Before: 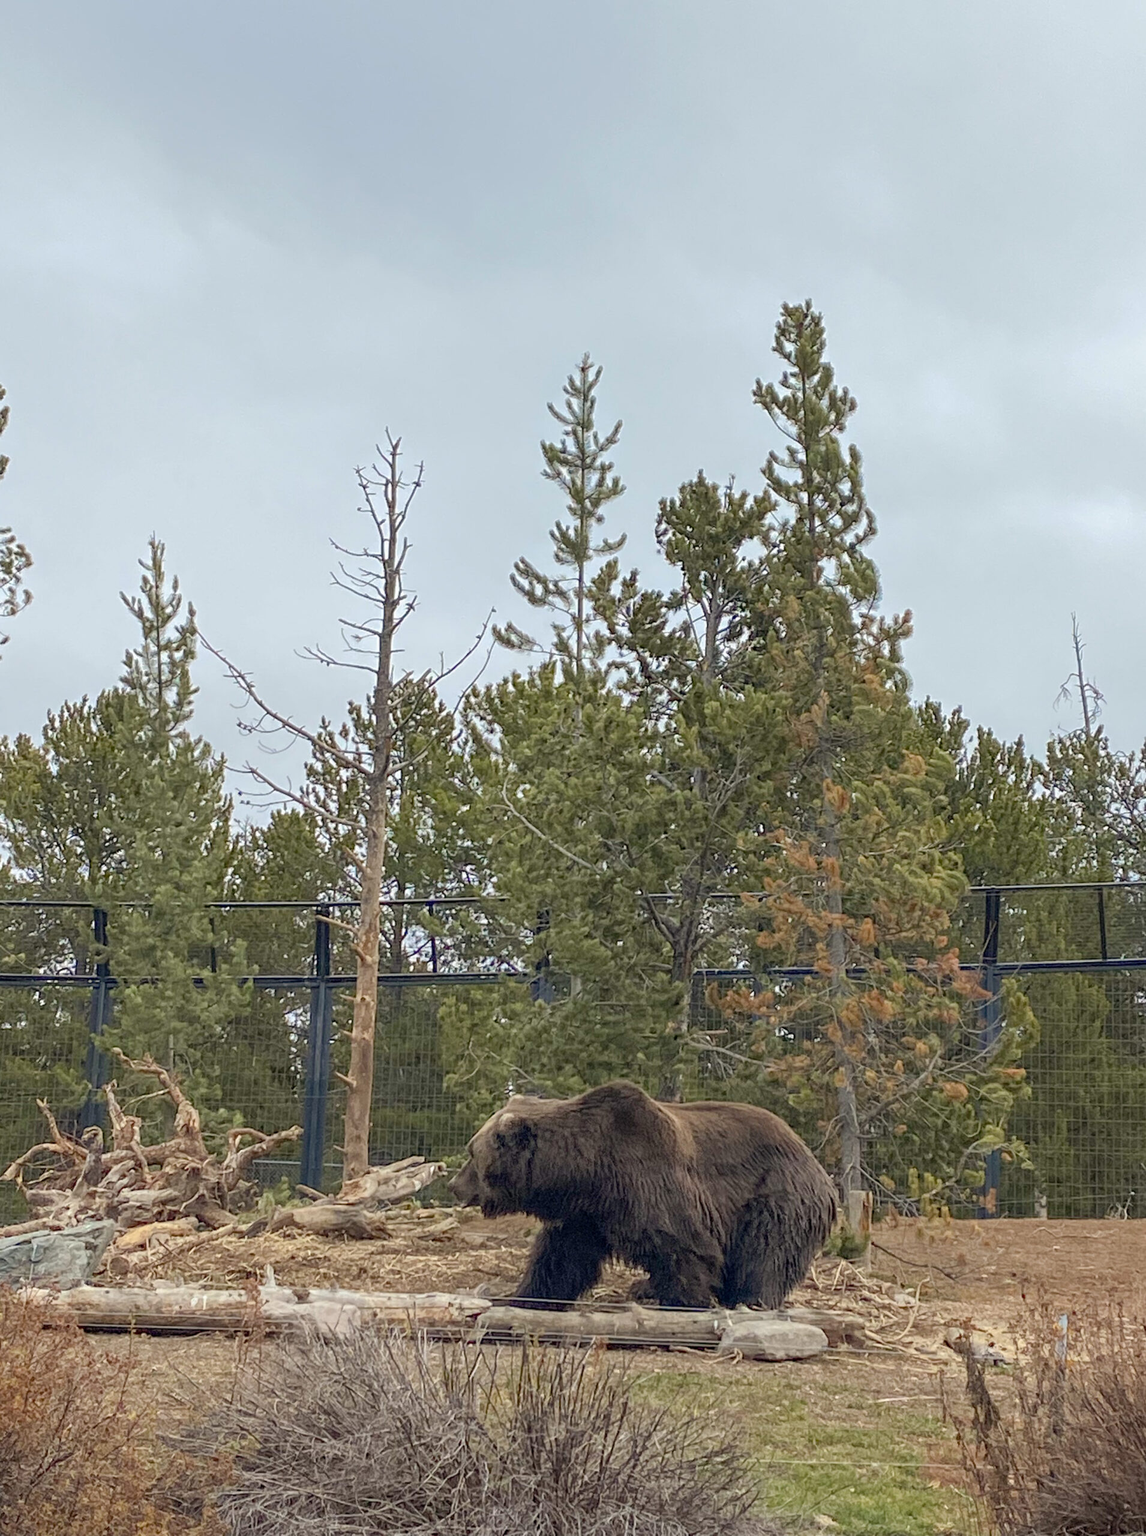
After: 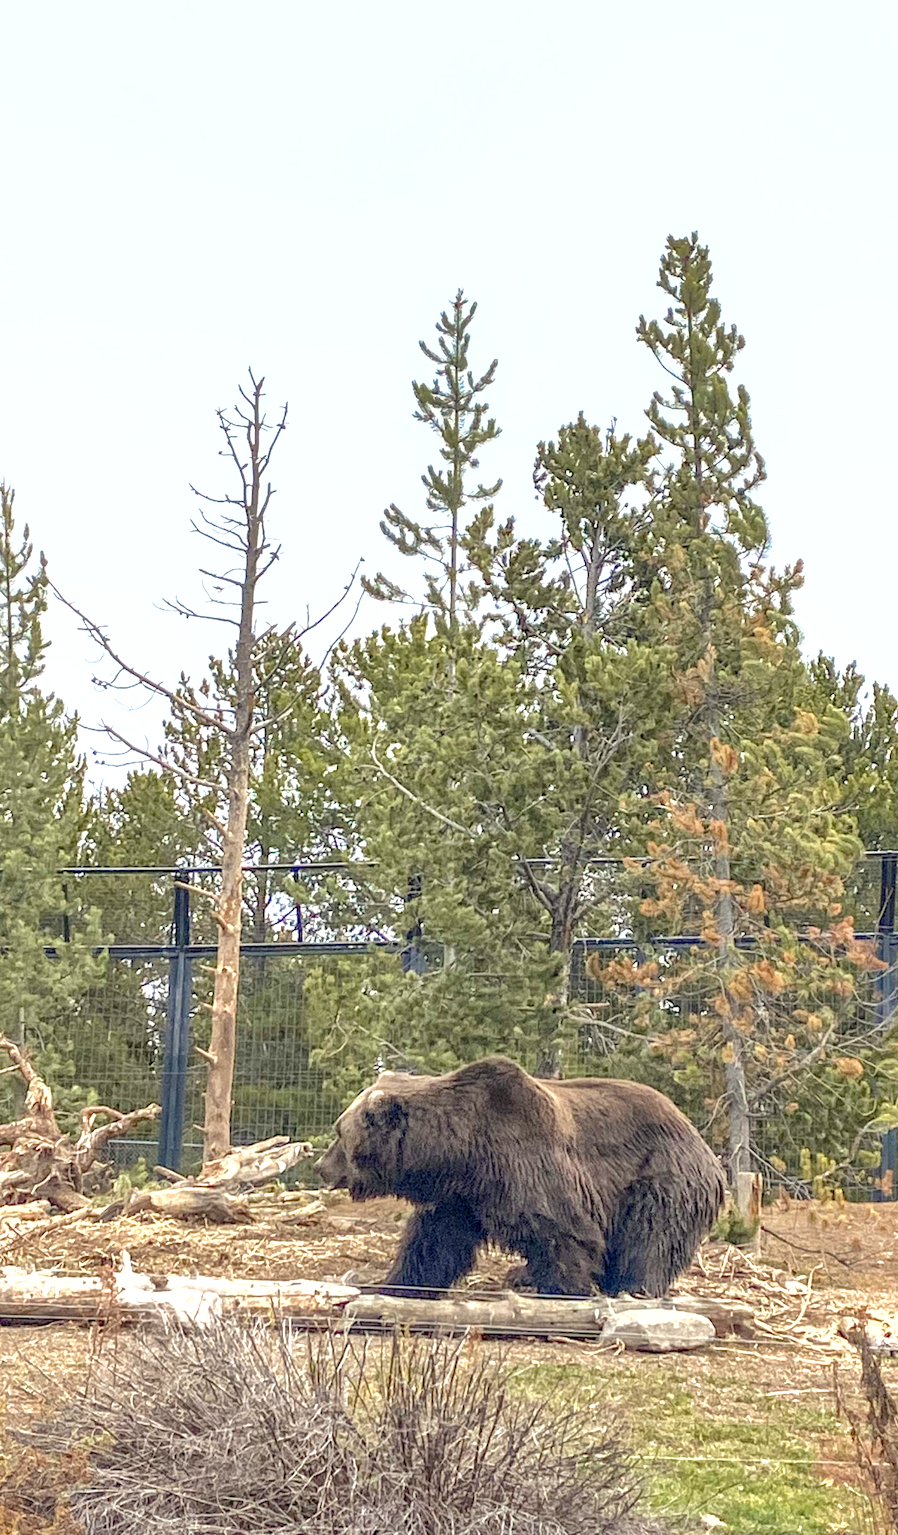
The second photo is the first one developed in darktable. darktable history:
crop and rotate: left 13.15%, top 5.251%, right 12.609%
local contrast: on, module defaults
shadows and highlights: on, module defaults
exposure: exposure 1.061 EV, compensate highlight preservation false
base curve: curves: ch0 [(0, 0) (0.297, 0.298) (1, 1)], preserve colors none
